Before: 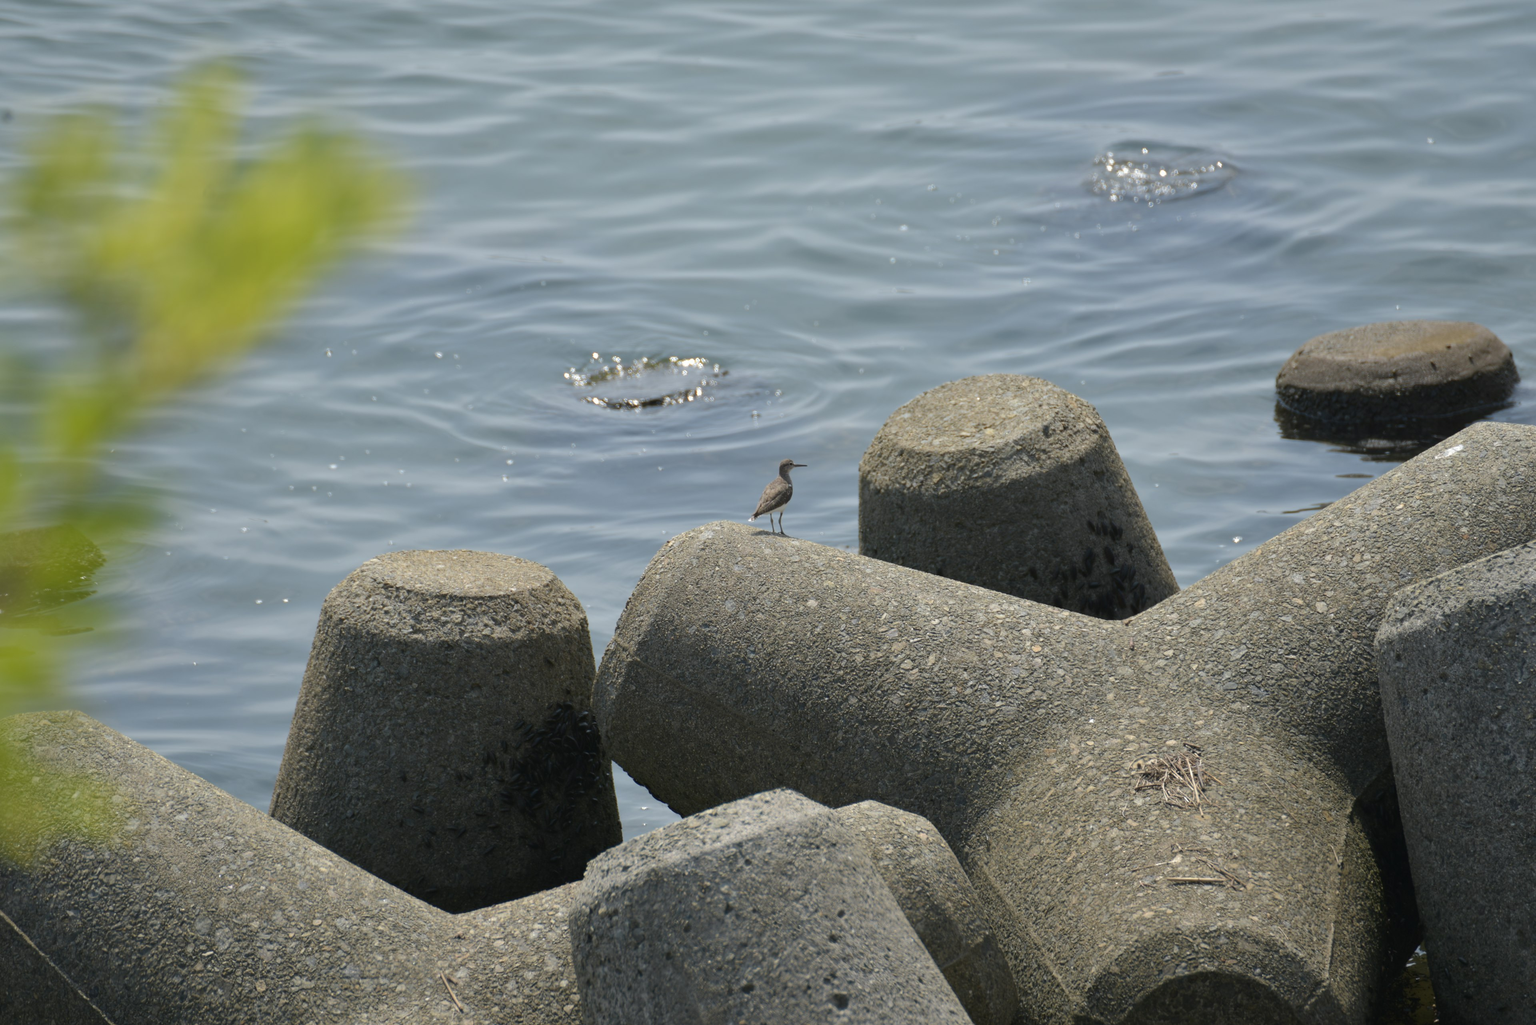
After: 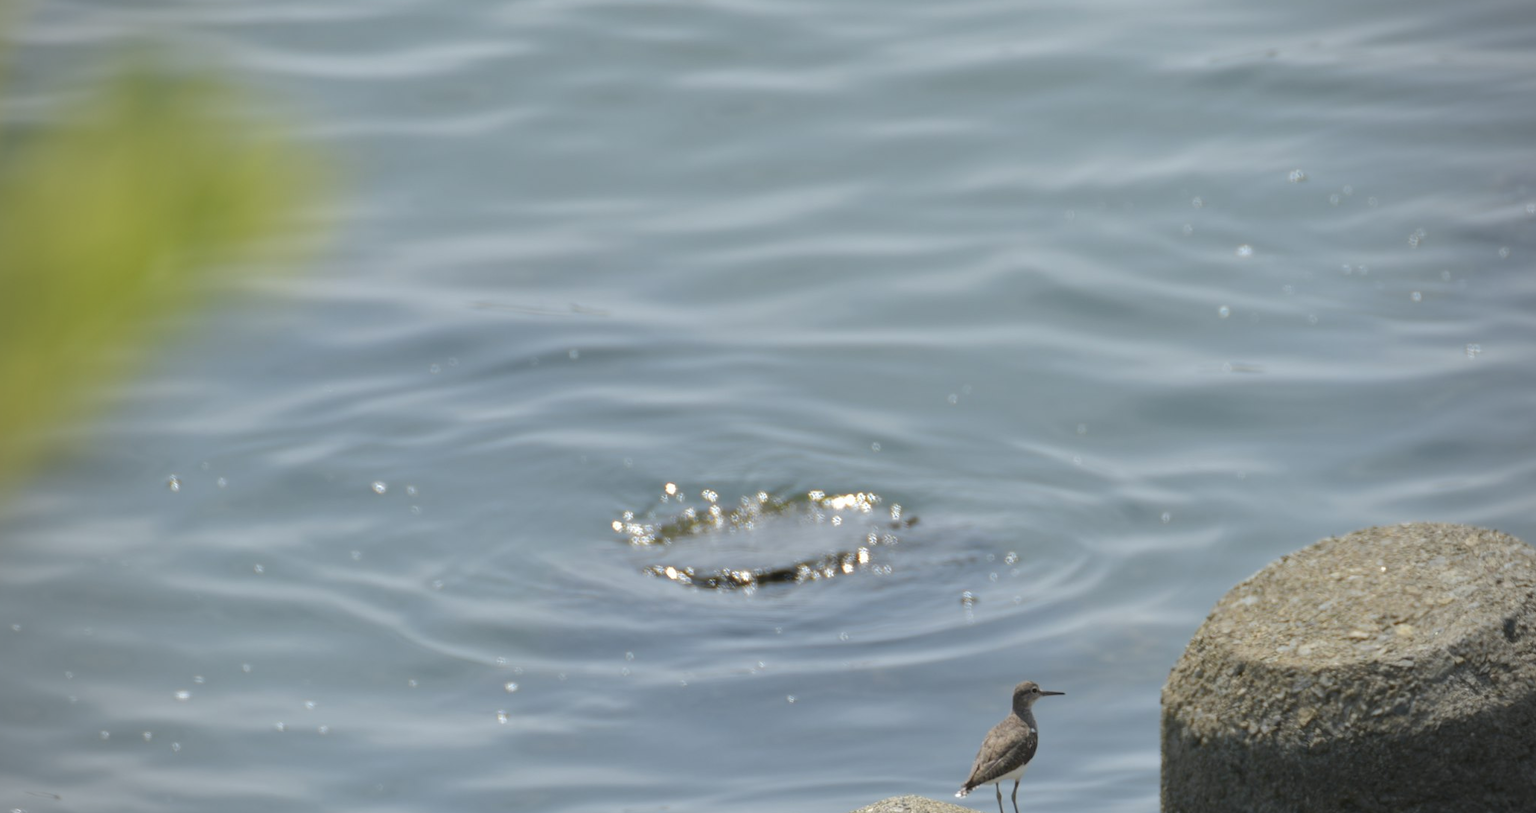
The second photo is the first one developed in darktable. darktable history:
vignetting: fall-off start 74.49%, fall-off radius 66.53%
crop: left 15.336%, top 9.107%, right 30.922%, bottom 48.267%
